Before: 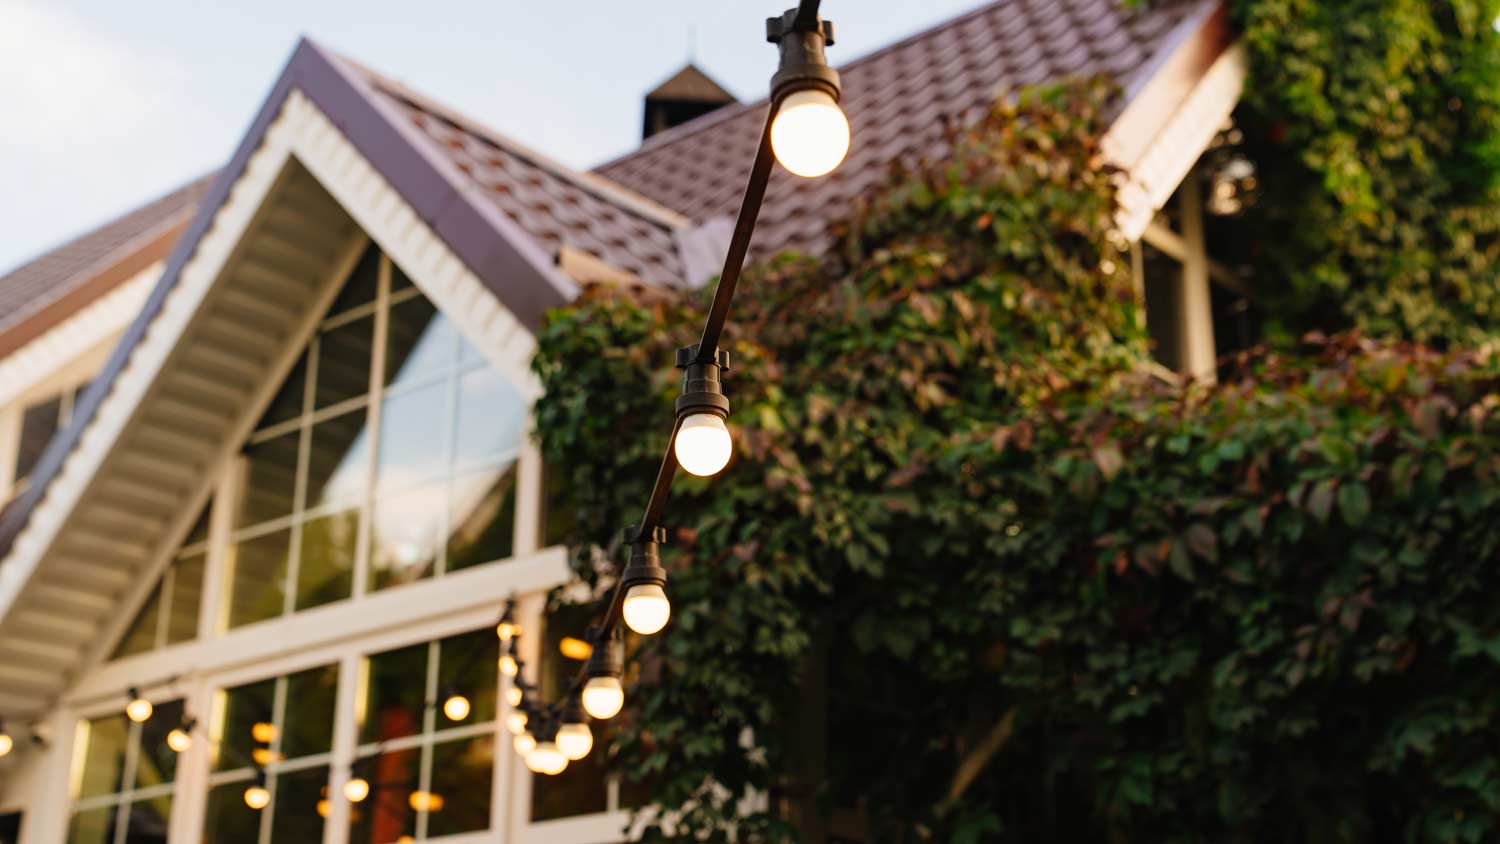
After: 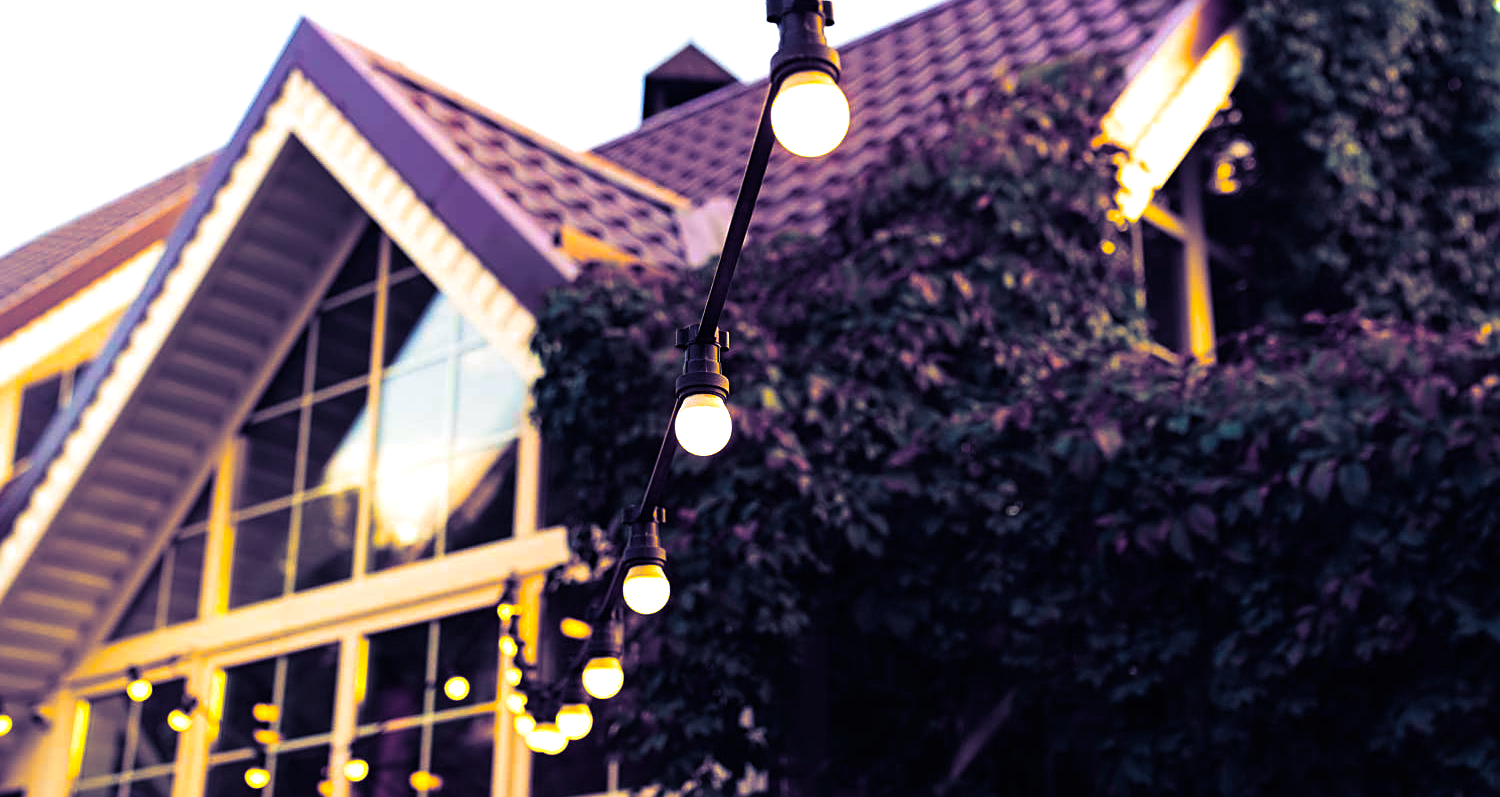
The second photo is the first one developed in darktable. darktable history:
tone equalizer: on, module defaults
crop and rotate: top 2.479%, bottom 3.018%
sharpen: on, module defaults
exposure: exposure -0.36 EV, compensate highlight preservation false
color balance rgb: linear chroma grading › global chroma 42%, perceptual saturation grading › global saturation 42%, perceptual brilliance grading › global brilliance 25%, global vibrance 33%
split-toning: shadows › hue 242.67°, shadows › saturation 0.733, highlights › hue 45.33°, highlights › saturation 0.667, balance -53.304, compress 21.15%
